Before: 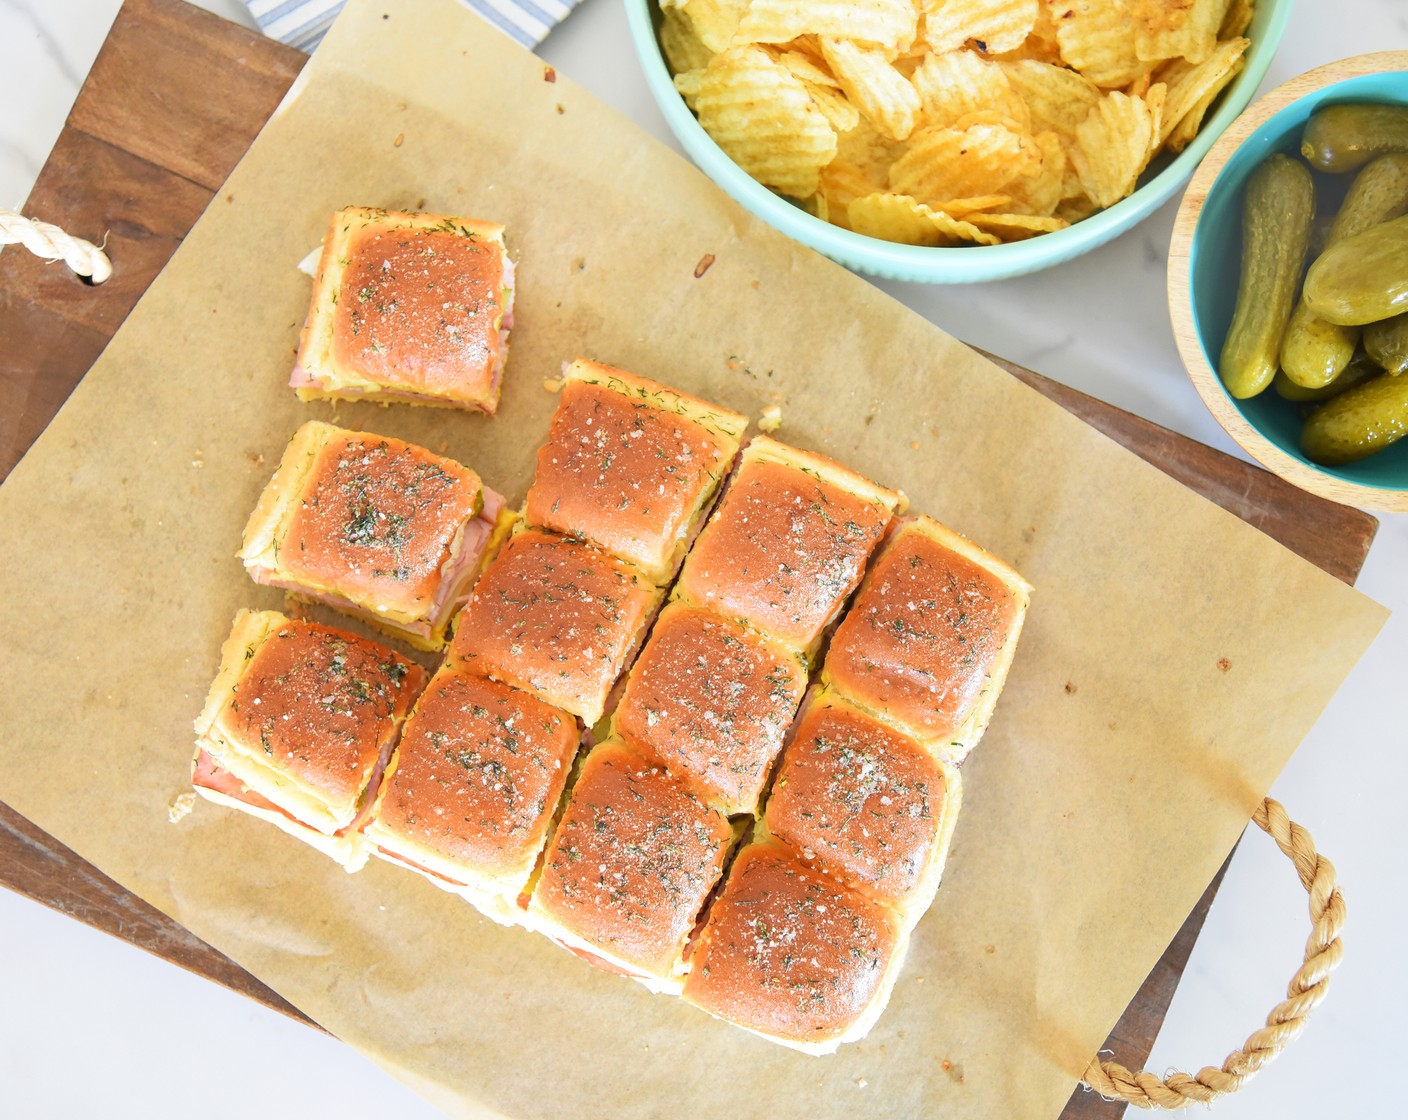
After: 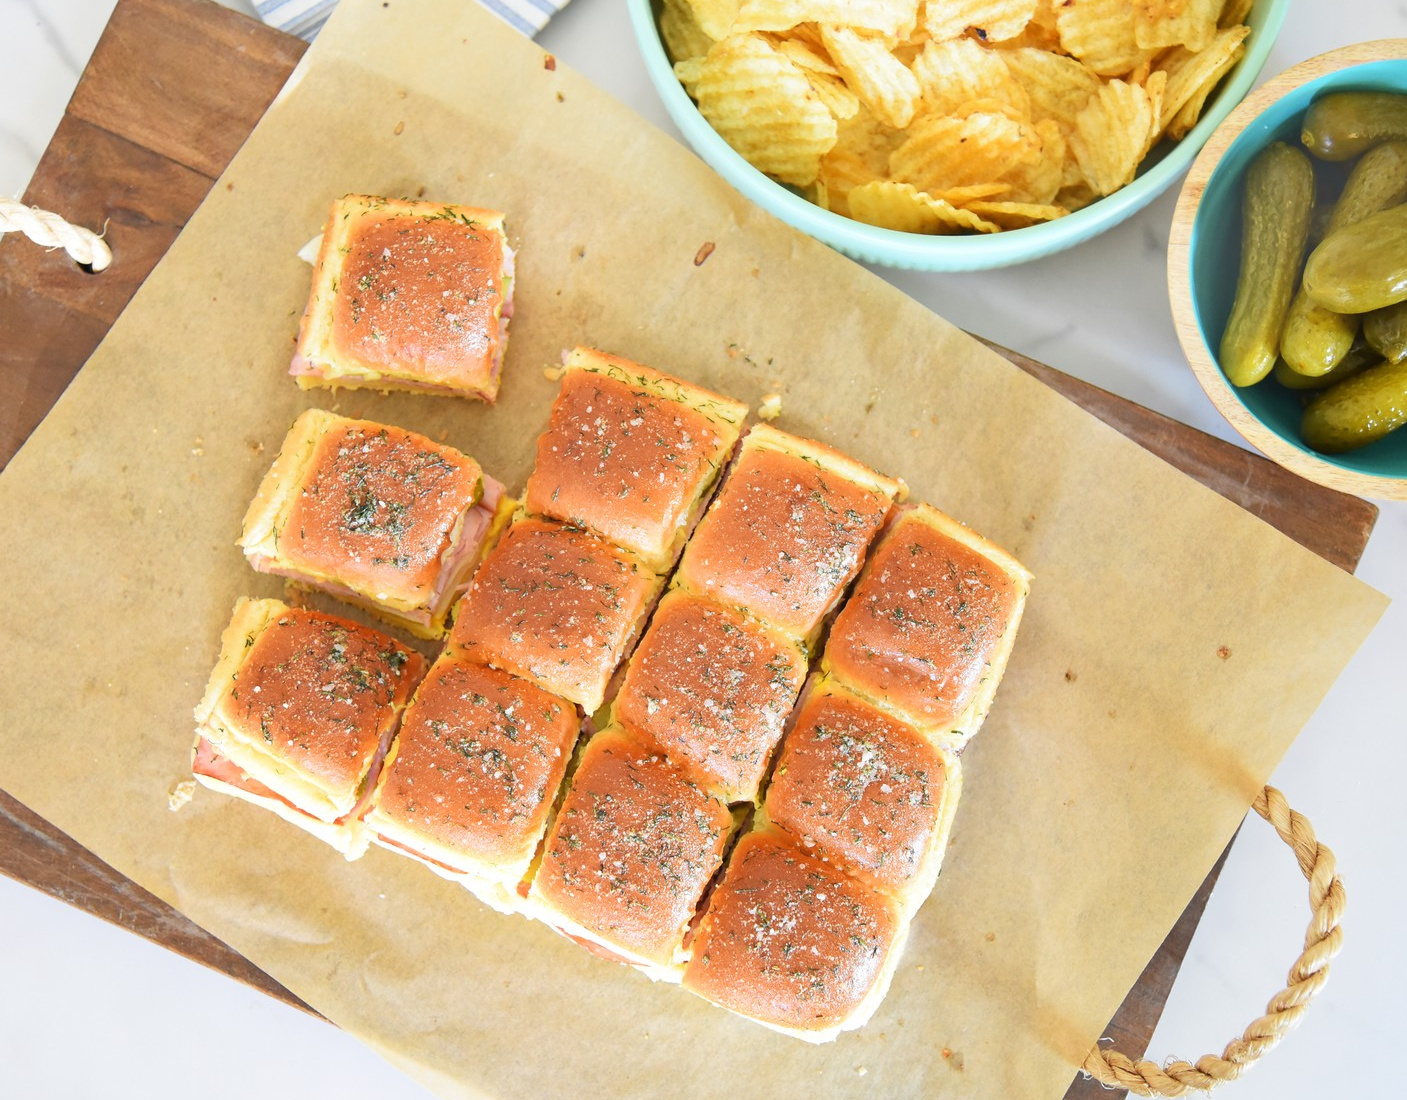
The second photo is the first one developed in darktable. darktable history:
crop: top 1.113%, right 0.02%
